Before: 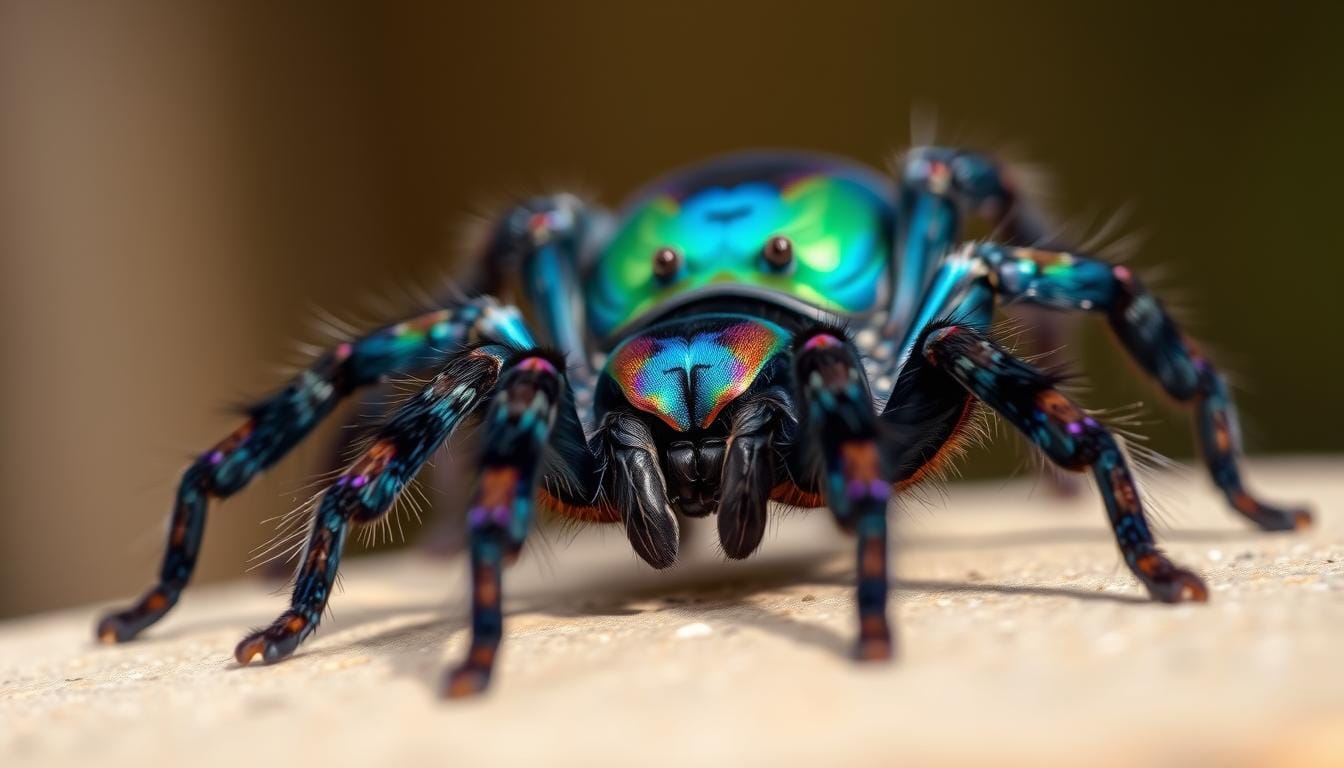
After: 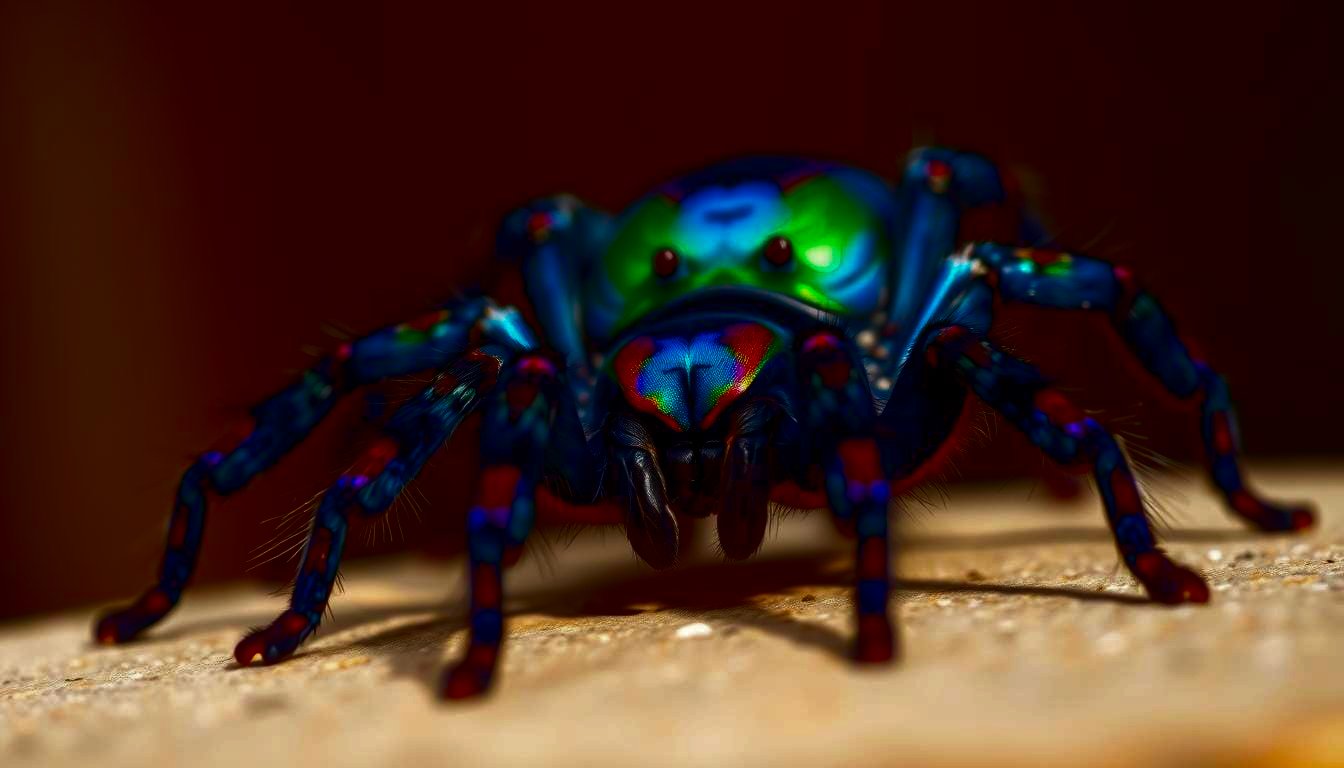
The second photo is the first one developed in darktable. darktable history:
contrast brightness saturation: brightness -0.981, saturation 0.995
